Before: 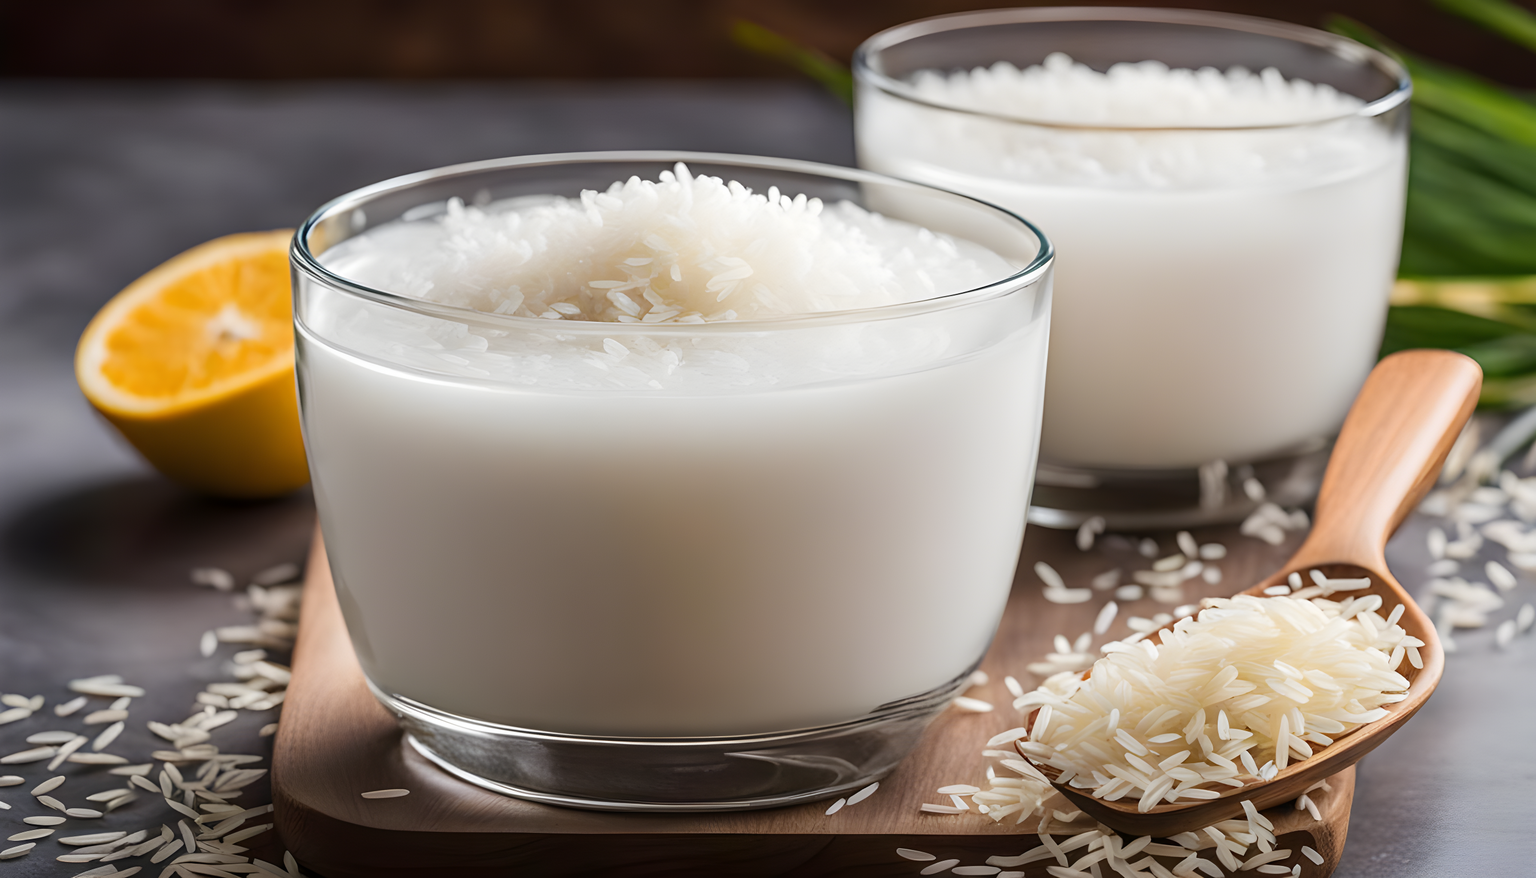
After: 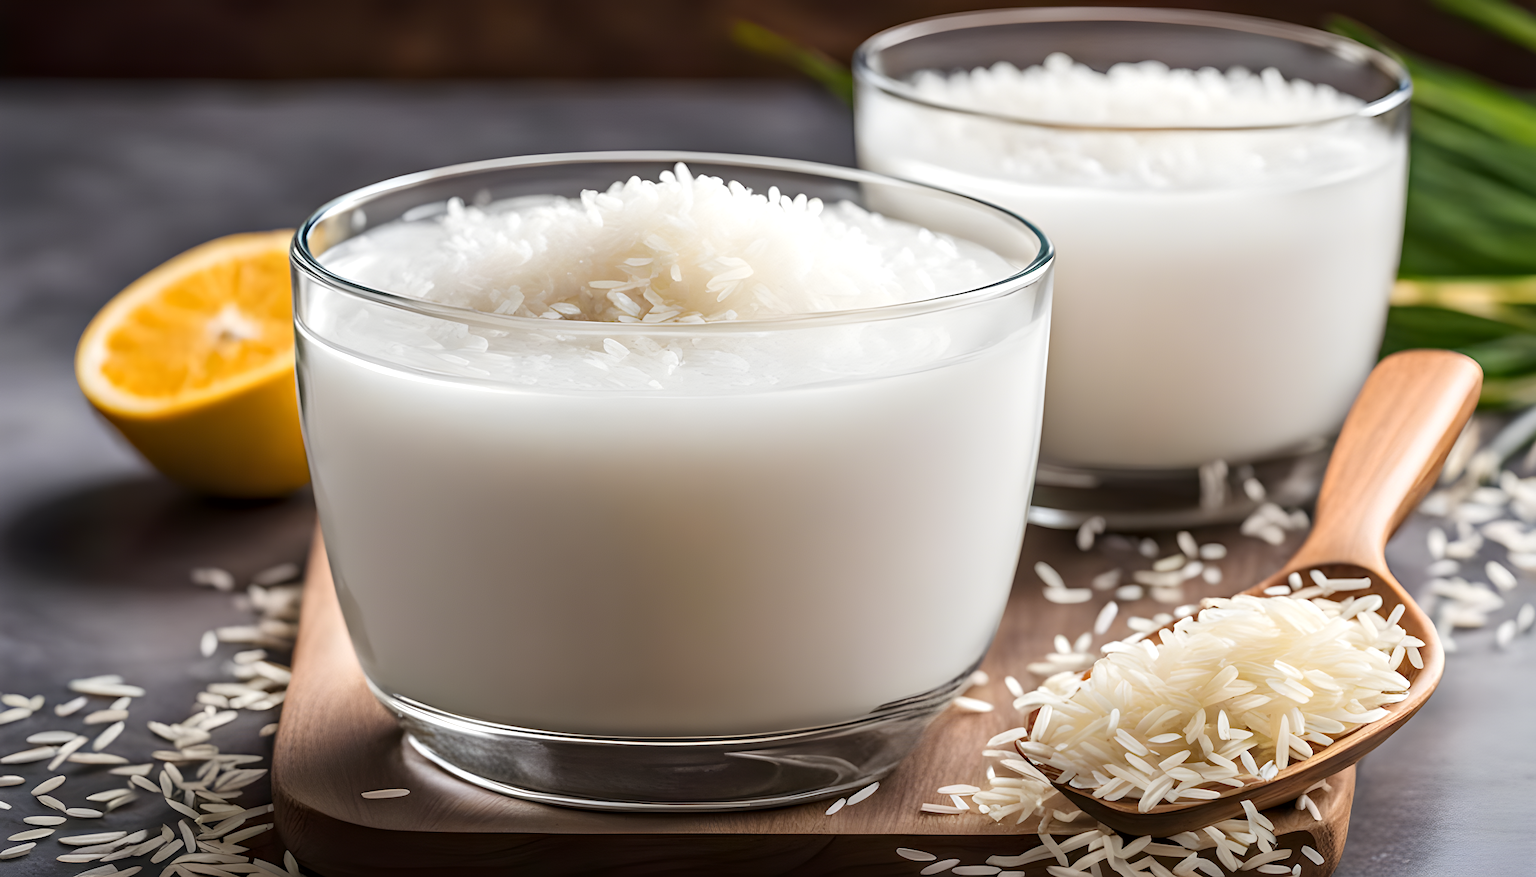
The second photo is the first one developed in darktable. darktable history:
tone equalizer: on, module defaults
exposure: exposure 0.153 EV, compensate exposure bias true, compensate highlight preservation false
local contrast: mode bilateral grid, contrast 29, coarseness 26, midtone range 0.2
